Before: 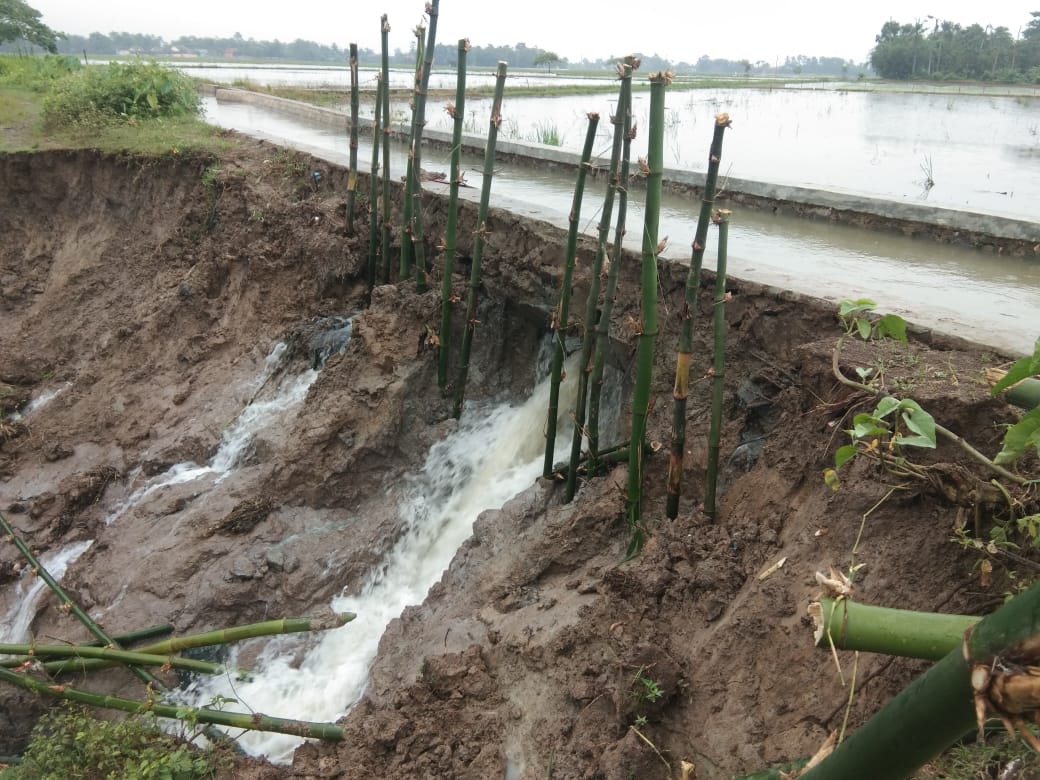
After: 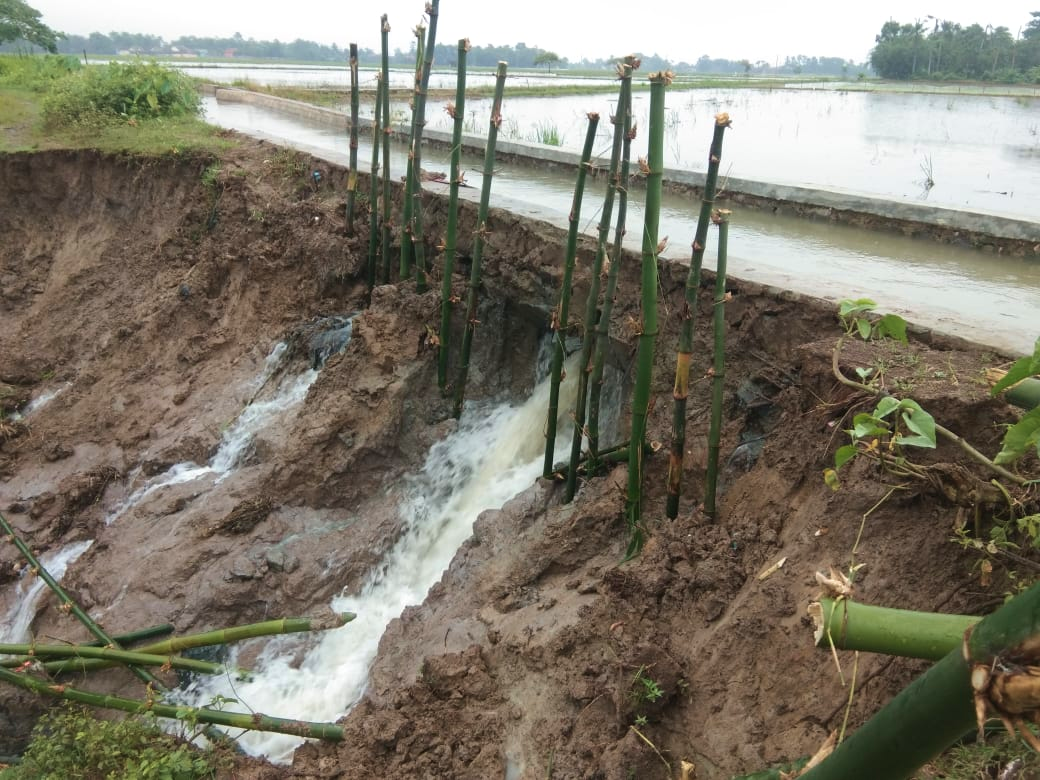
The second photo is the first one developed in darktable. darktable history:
exposure: black level correction 0, compensate exposure bias true, compensate highlight preservation false
velvia: on, module defaults
